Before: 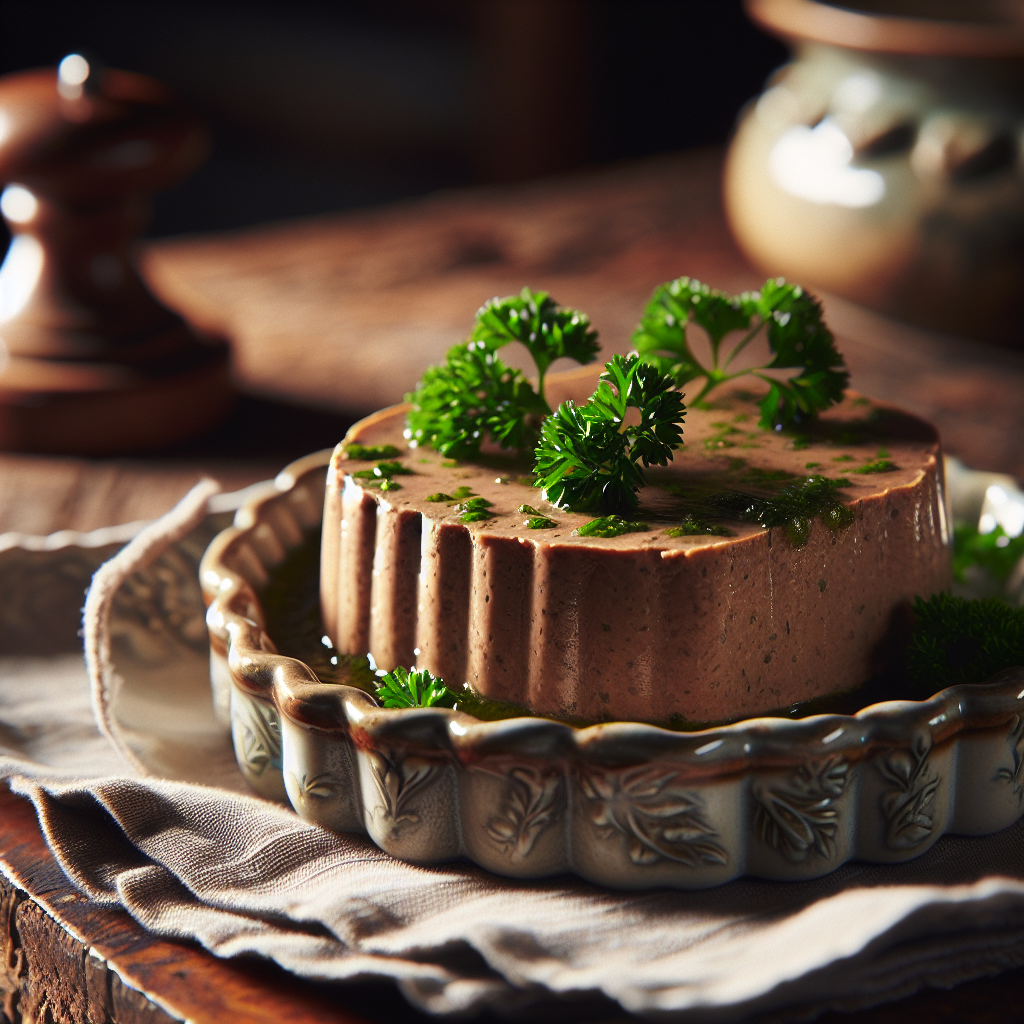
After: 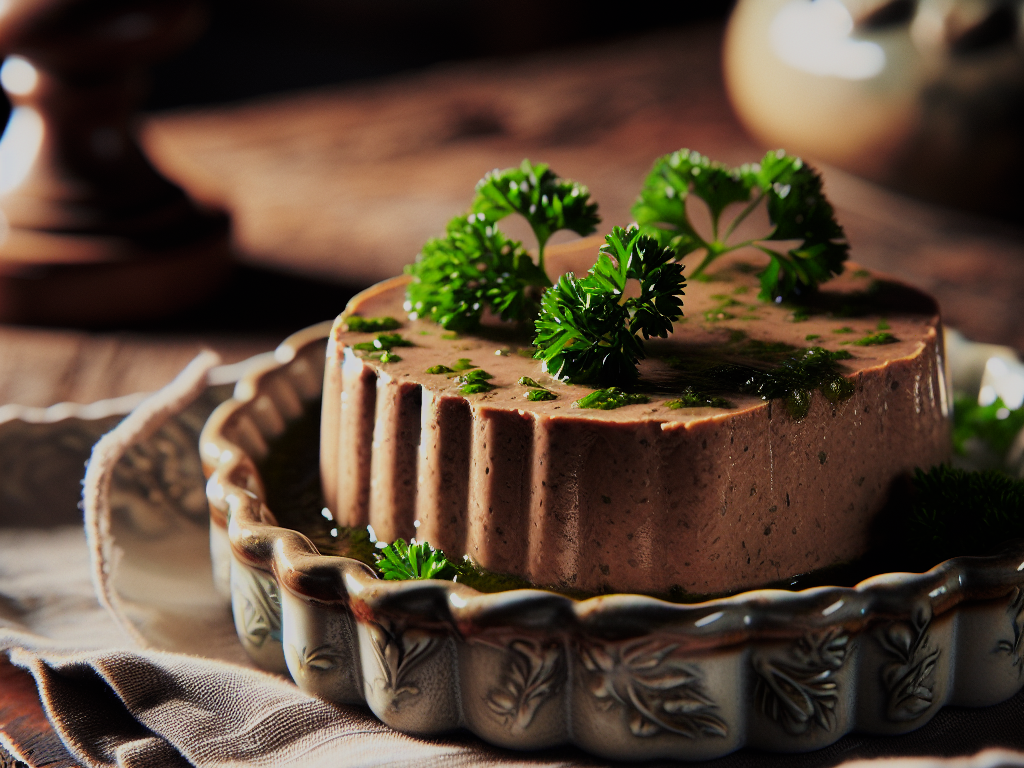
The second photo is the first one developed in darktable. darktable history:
filmic rgb: black relative exposure -7.65 EV, white relative exposure 4.56 EV, hardness 3.61, color science v6 (2022)
crop and rotate: top 12.5%, bottom 12.5%
